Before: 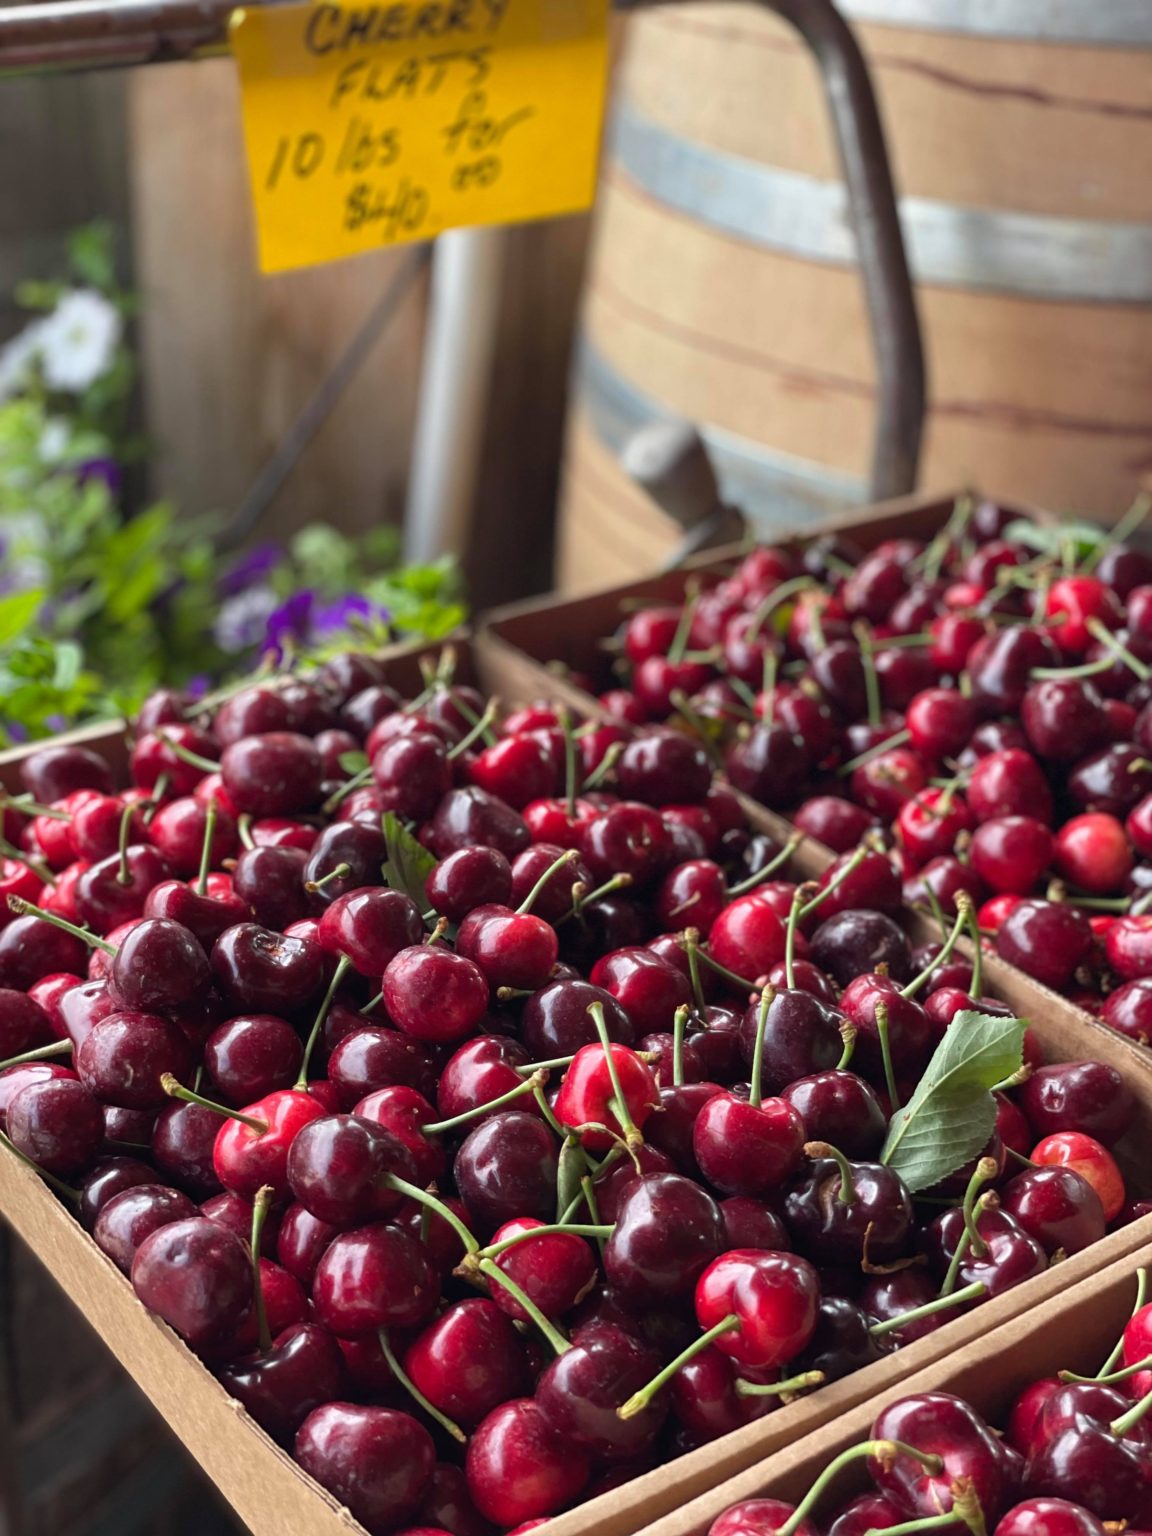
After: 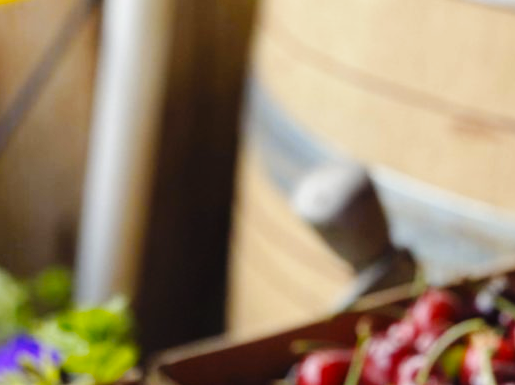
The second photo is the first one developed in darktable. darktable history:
crop: left 28.64%, top 16.832%, right 26.637%, bottom 58.055%
tone curve: curves: ch0 [(0, 0) (0.915, 0.89) (1, 1)]
color contrast: green-magenta contrast 0.85, blue-yellow contrast 1.25, unbound 0
base curve: curves: ch0 [(0, 0) (0.036, 0.025) (0.121, 0.166) (0.206, 0.329) (0.605, 0.79) (1, 1)], preserve colors none
